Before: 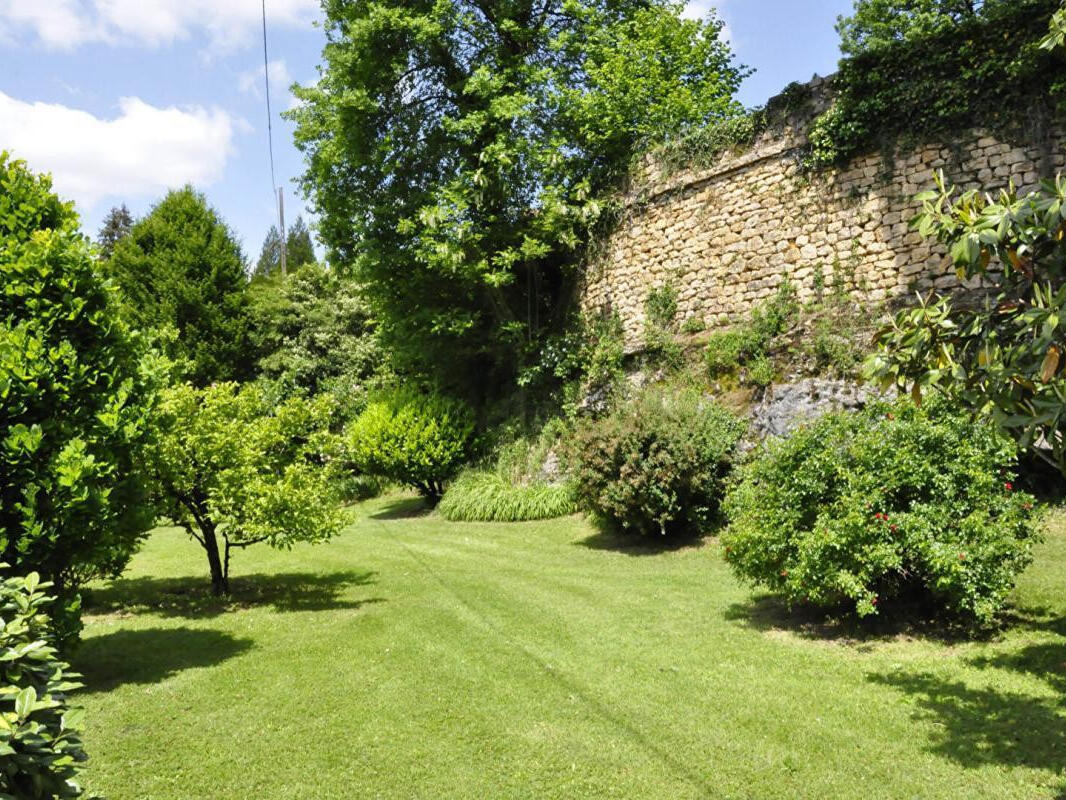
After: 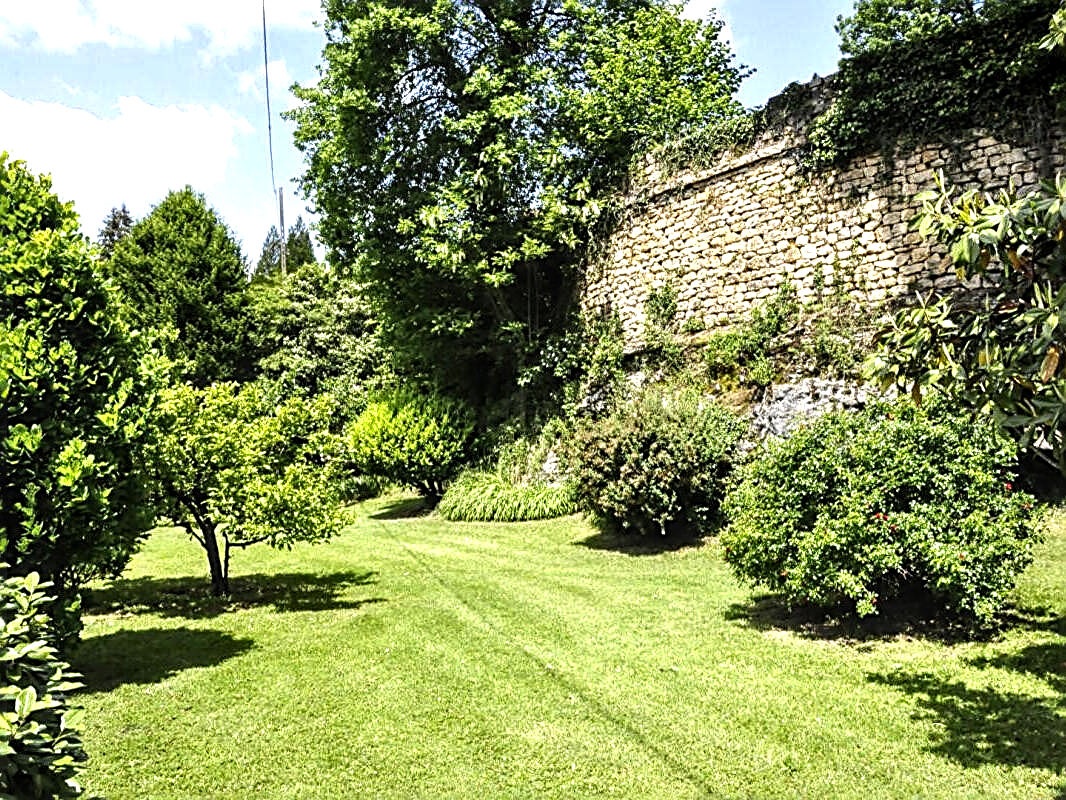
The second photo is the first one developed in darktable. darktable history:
sharpen: radius 2.676, amount 0.669
local contrast: detail 142%
tone equalizer: -8 EV -0.75 EV, -7 EV -0.7 EV, -6 EV -0.6 EV, -5 EV -0.4 EV, -3 EV 0.4 EV, -2 EV 0.6 EV, -1 EV 0.7 EV, +0 EV 0.75 EV, edges refinement/feathering 500, mask exposure compensation -1.57 EV, preserve details no
exposure: compensate exposure bias true, compensate highlight preservation false
